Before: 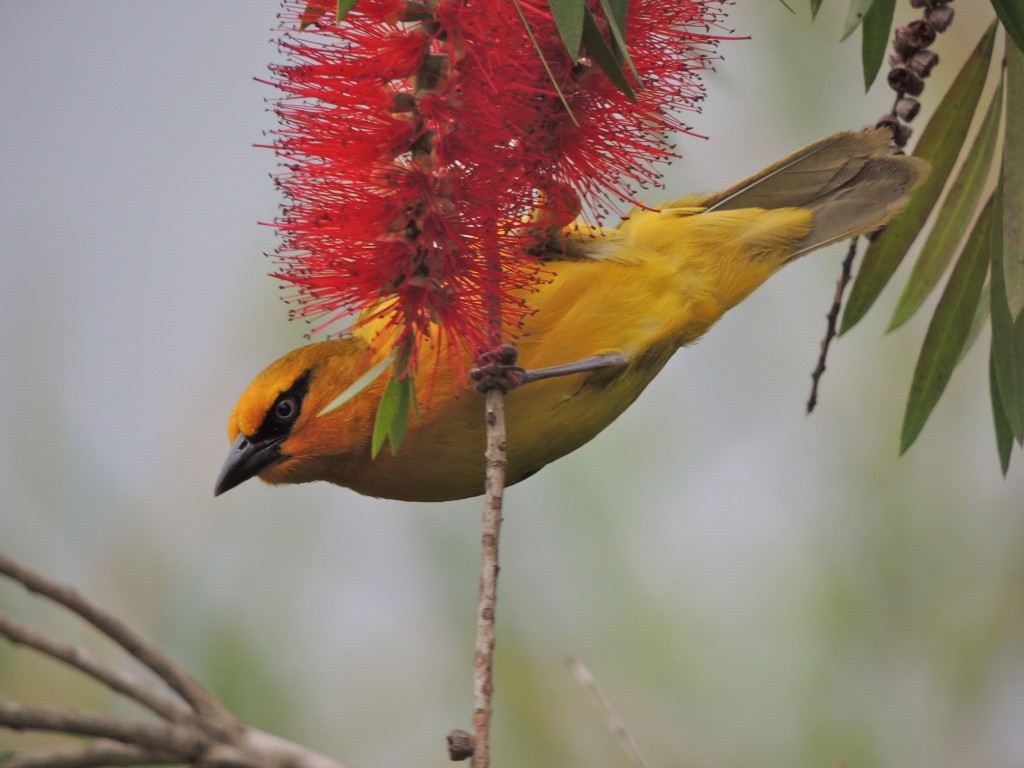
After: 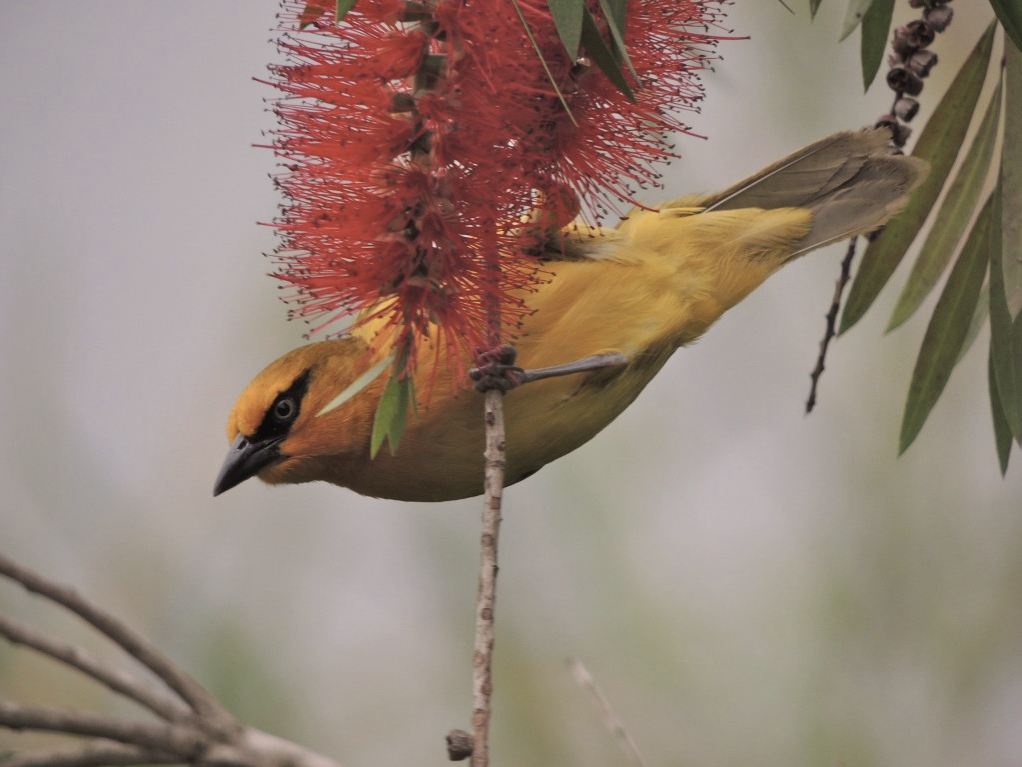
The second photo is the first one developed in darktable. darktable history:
color correction: highlights a* 5.55, highlights b* 5.25, saturation 0.661
crop: left 0.167%
